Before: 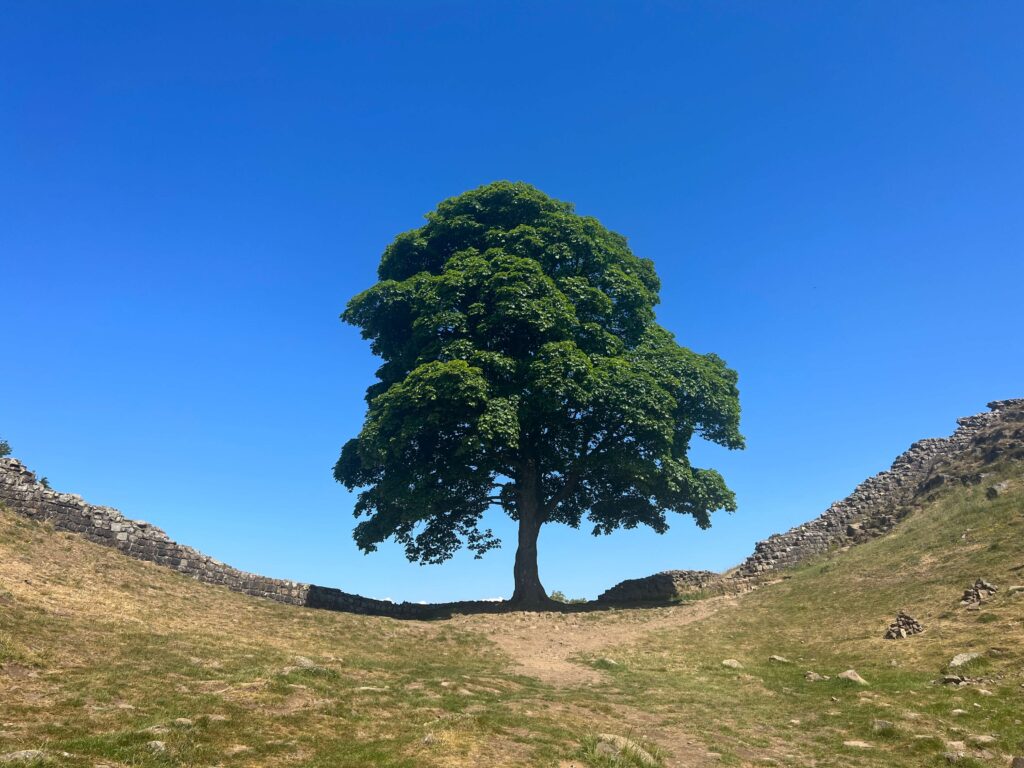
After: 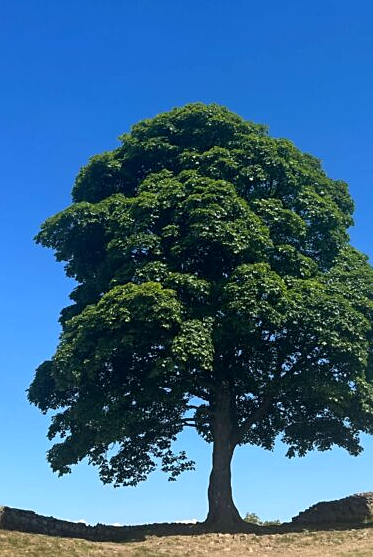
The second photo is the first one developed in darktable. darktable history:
sharpen: radius 1.876, amount 0.401, threshold 1.494
crop and rotate: left 29.927%, top 10.278%, right 33.621%, bottom 17.195%
local contrast: highlights 103%, shadows 98%, detail 120%, midtone range 0.2
